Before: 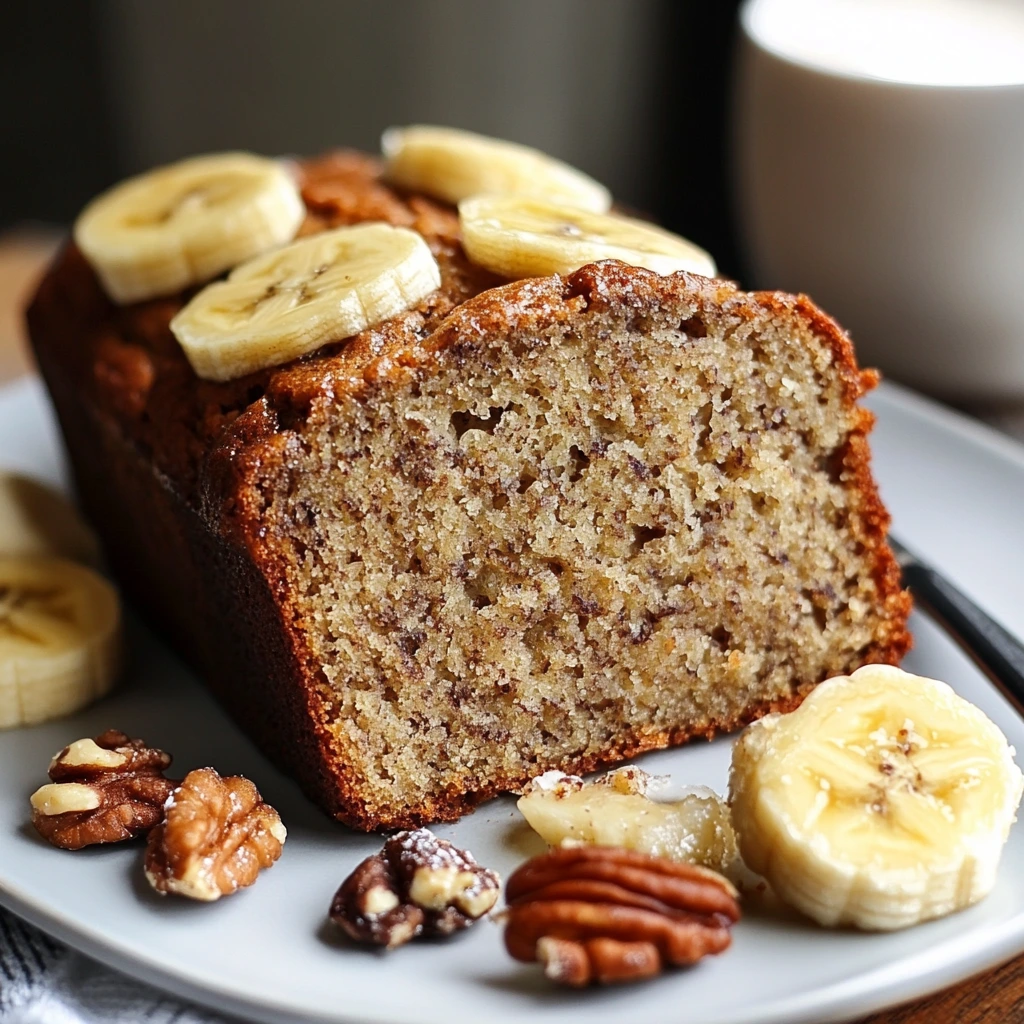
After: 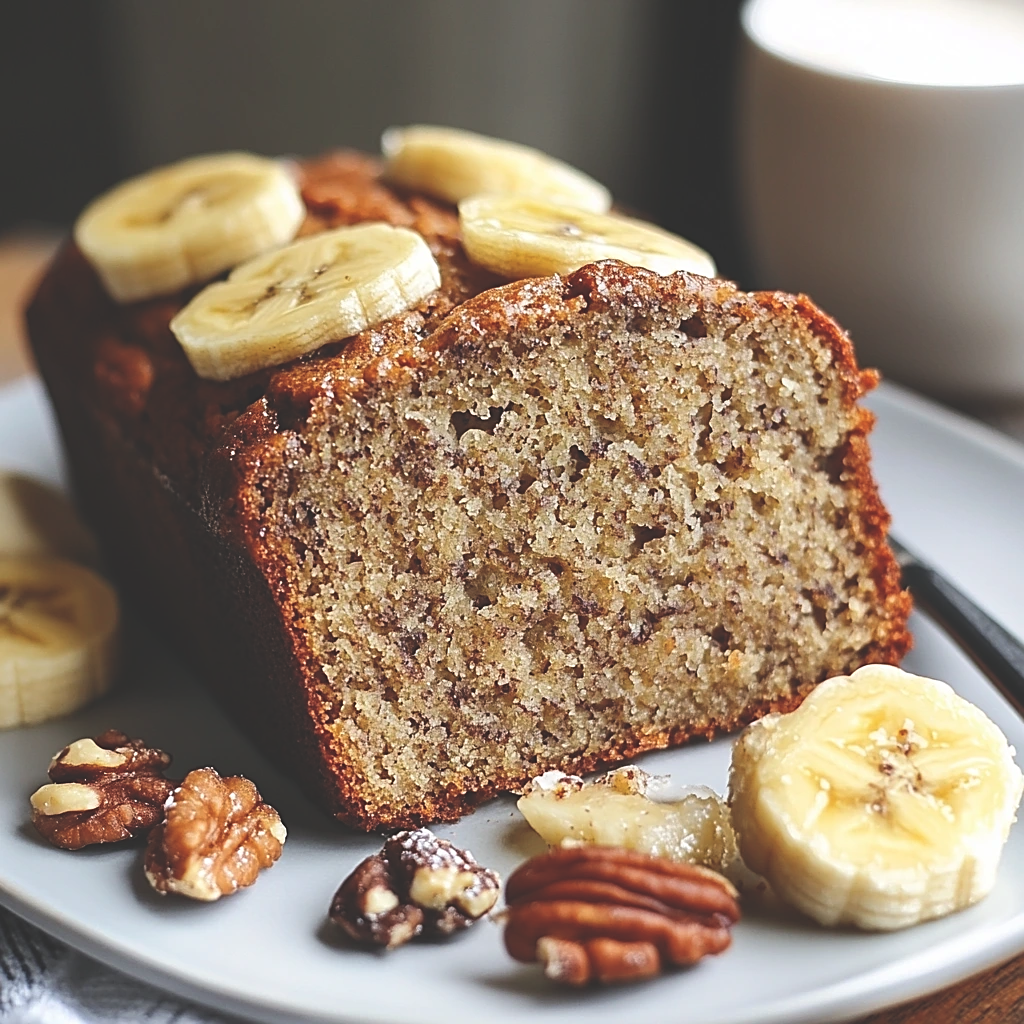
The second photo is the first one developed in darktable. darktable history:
exposure: black level correction -0.028, compensate highlight preservation false
sharpen: on, module defaults
